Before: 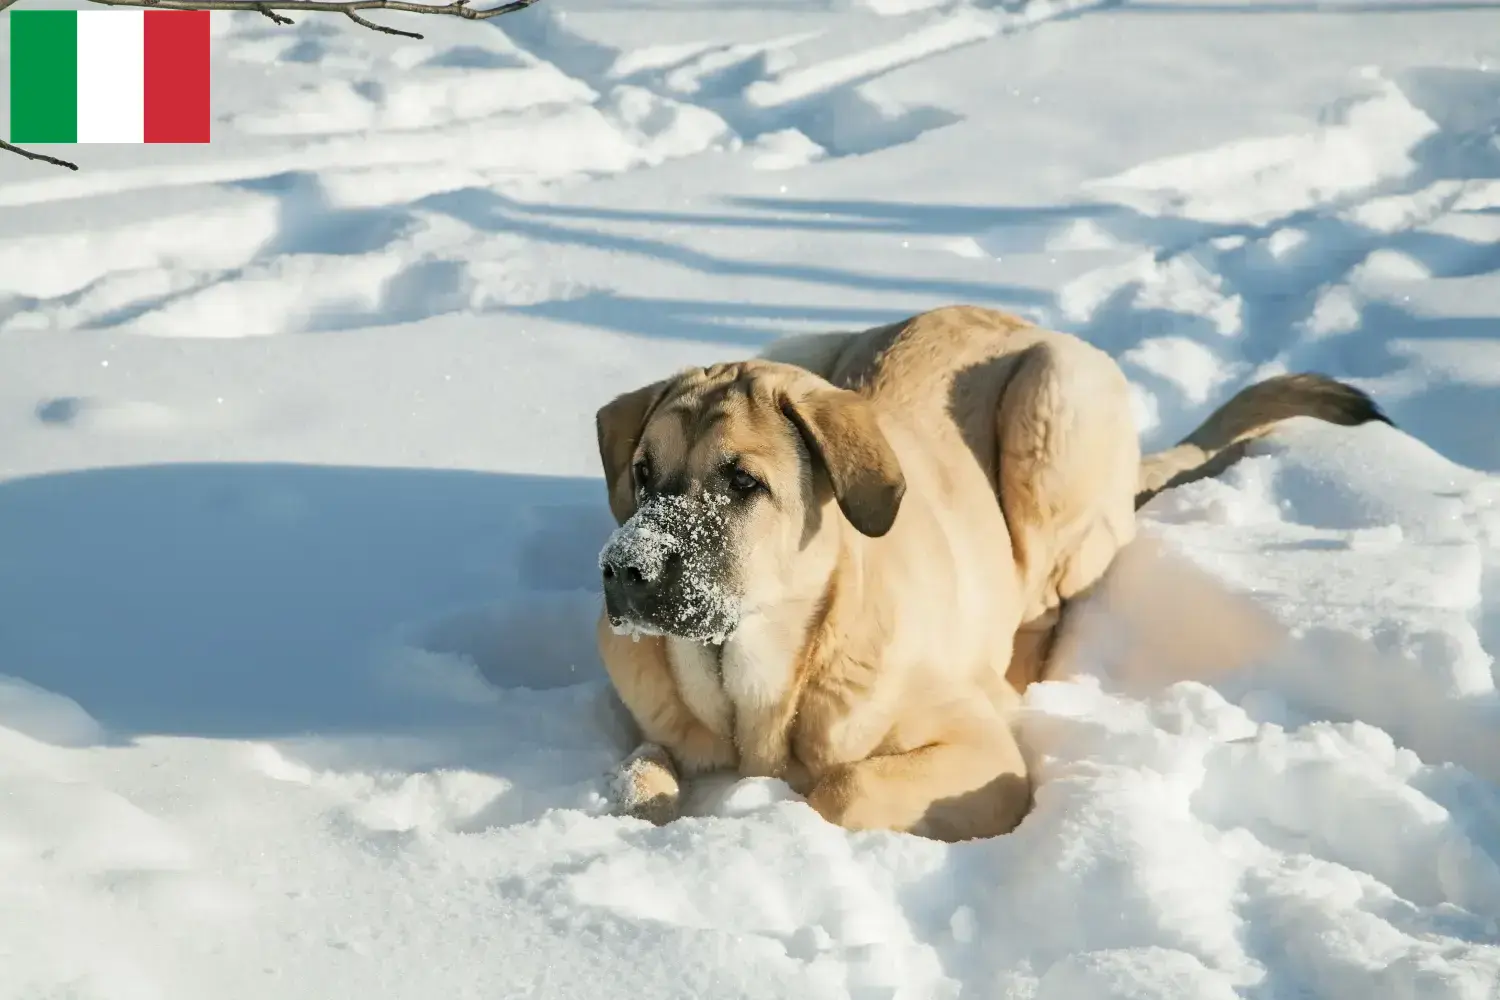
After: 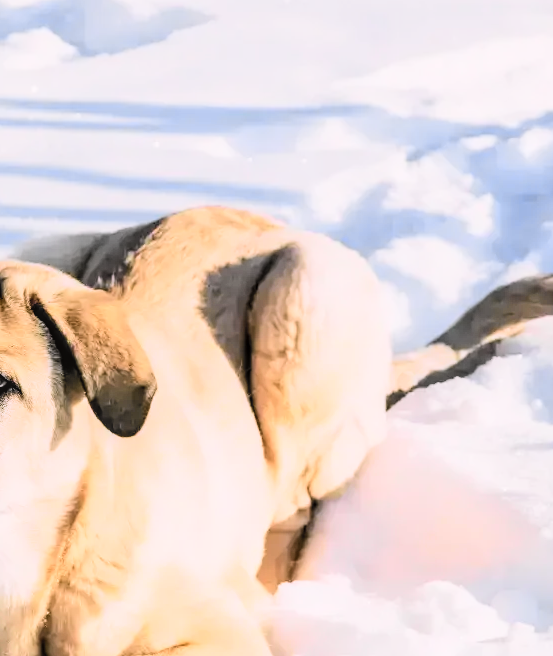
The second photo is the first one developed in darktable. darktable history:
tone curve: curves: ch0 [(0, 0) (0.055, 0.05) (0.258, 0.287) (0.434, 0.526) (0.517, 0.648) (0.745, 0.874) (1, 1)]; ch1 [(0, 0) (0.346, 0.307) (0.418, 0.383) (0.46, 0.439) (0.482, 0.493) (0.502, 0.503) (0.517, 0.514) (0.55, 0.561) (0.588, 0.603) (0.646, 0.688) (1, 1)]; ch2 [(0, 0) (0.346, 0.34) (0.431, 0.45) (0.485, 0.499) (0.5, 0.503) (0.527, 0.525) (0.545, 0.562) (0.679, 0.706) (1, 1)], color space Lab, independent channels, preserve colors none
crop and rotate: left 49.936%, top 10.094%, right 13.136%, bottom 24.256%
exposure: exposure -0.153 EV, compensate highlight preservation false
white balance: red 1.066, blue 1.119
filmic rgb: black relative exposure -5 EV, white relative exposure 3.5 EV, hardness 3.19, contrast 1.3, highlights saturation mix -50%
local contrast: on, module defaults
contrast brightness saturation: brightness 0.15
